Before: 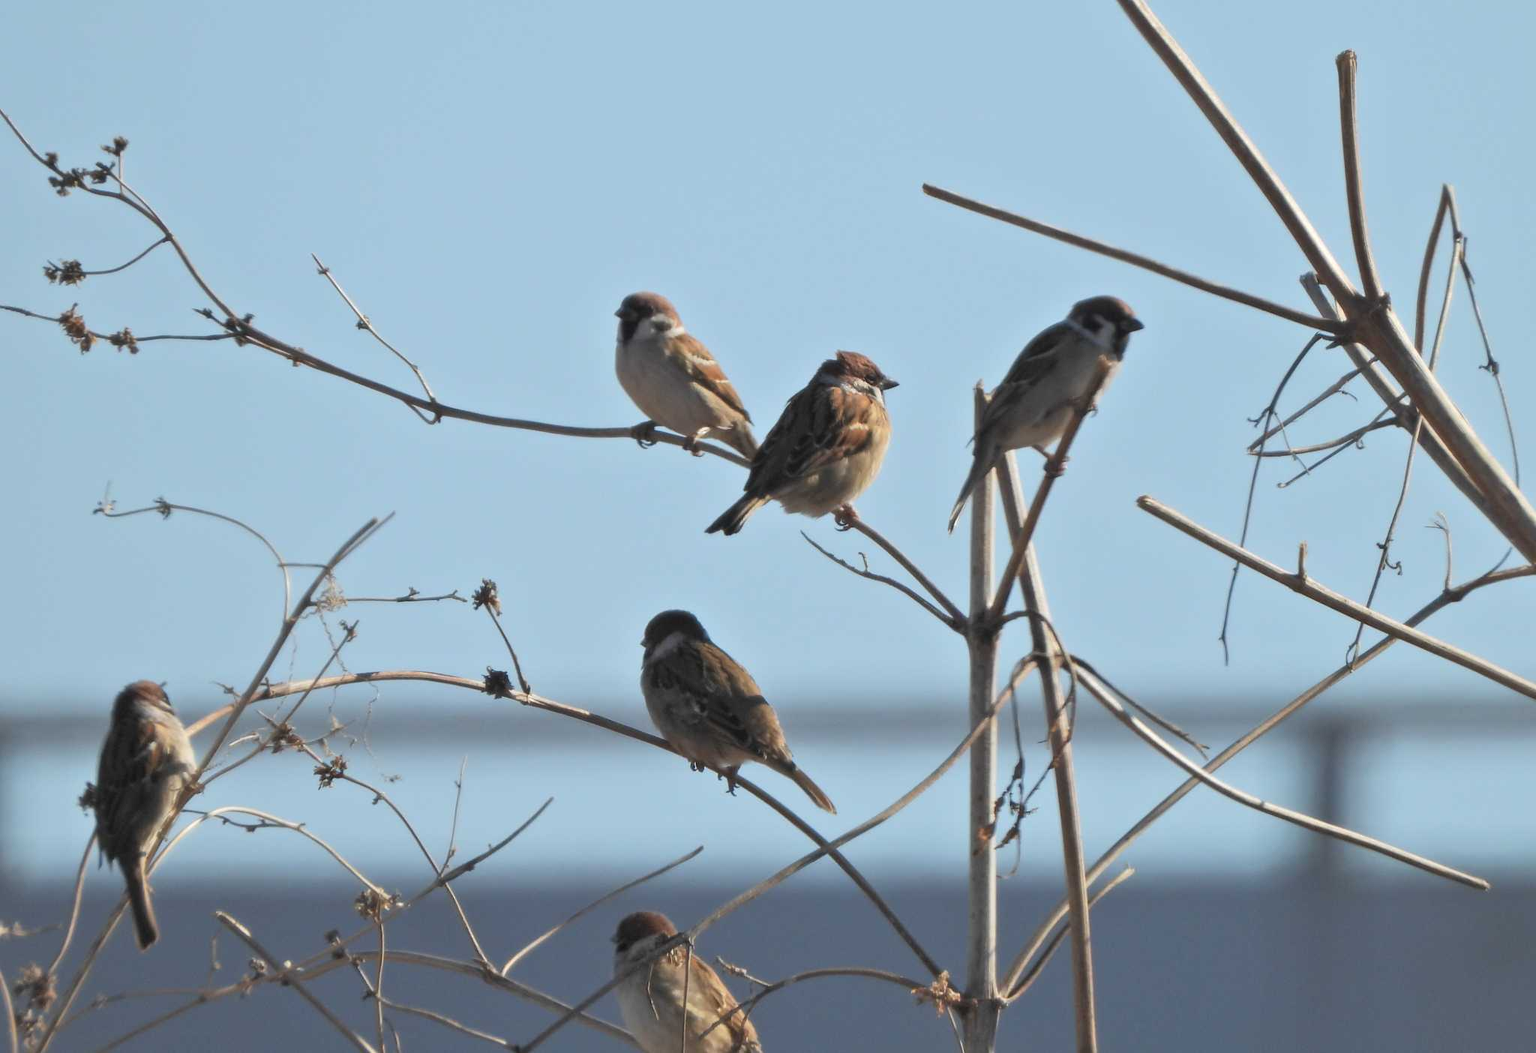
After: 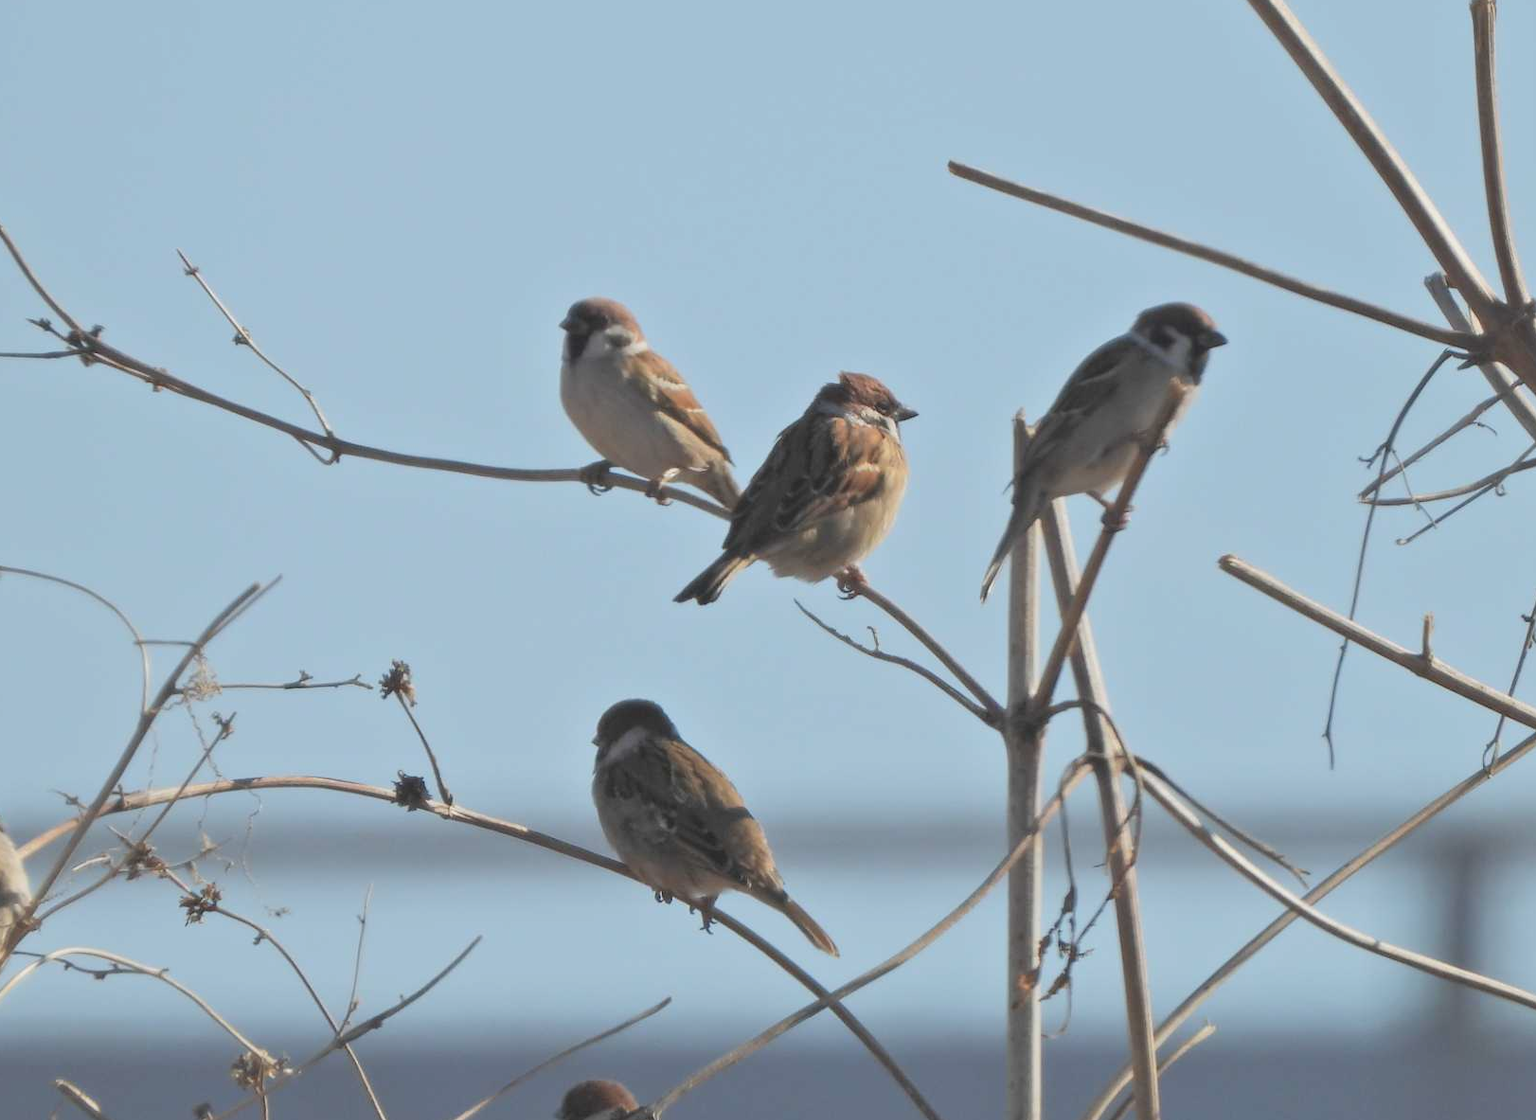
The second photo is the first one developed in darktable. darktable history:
crop: left 11.225%, top 5.381%, right 9.565%, bottom 10.314%
contrast brightness saturation: contrast -0.15, brightness 0.05, saturation -0.12
sharpen: radius 2.883, amount 0.868, threshold 47.523
